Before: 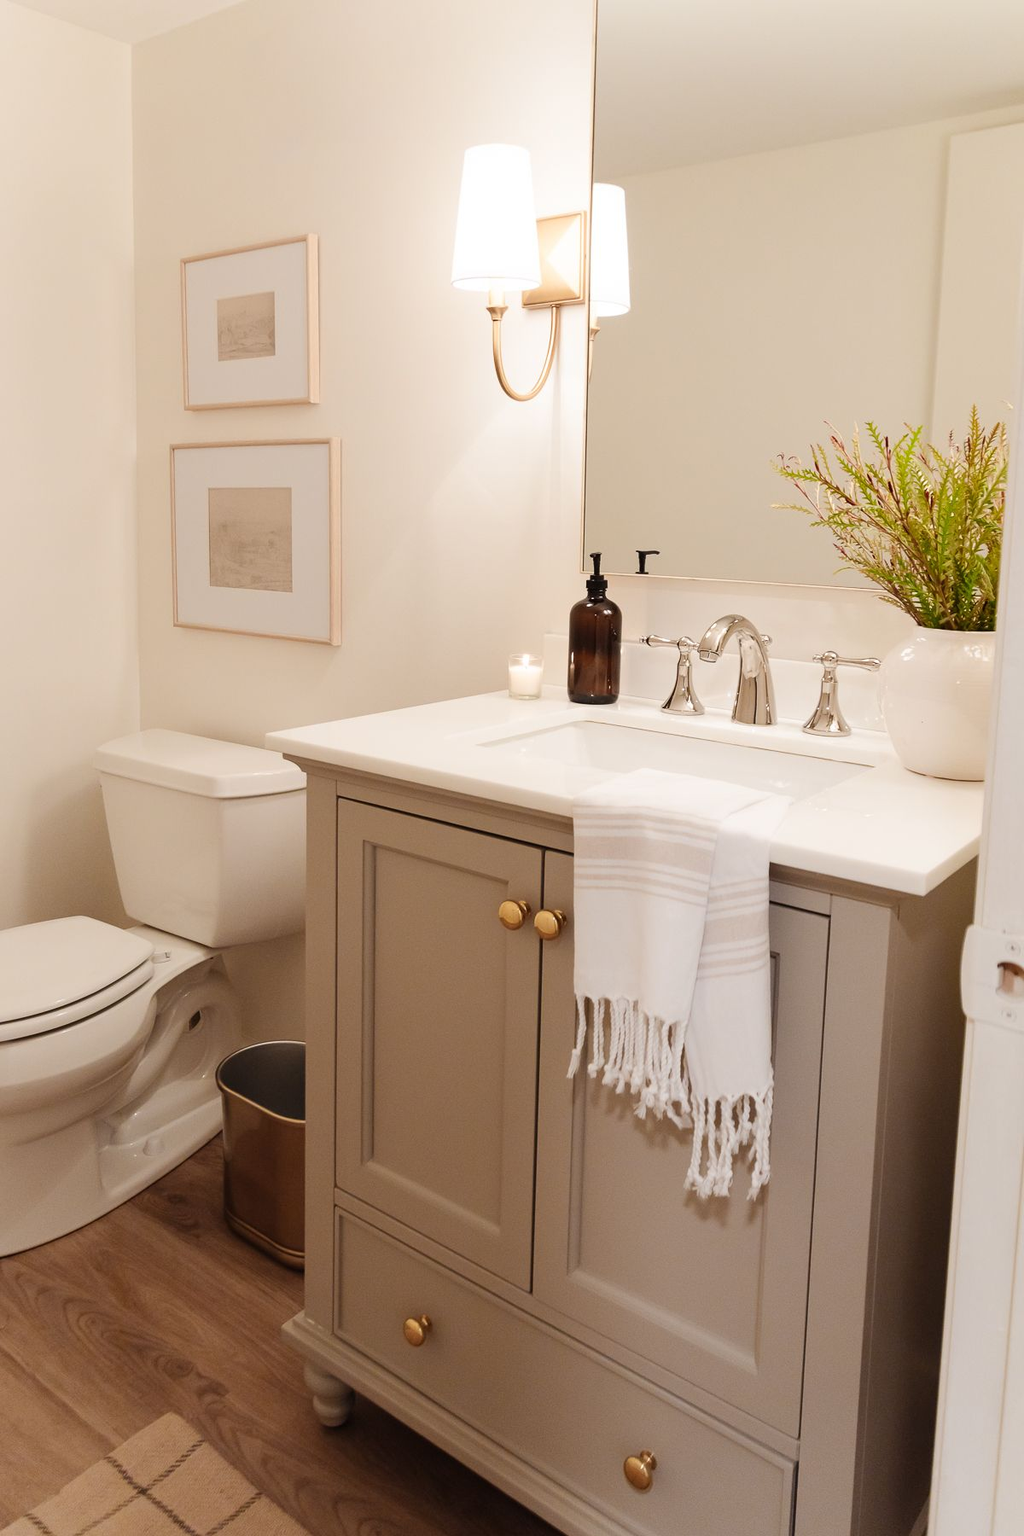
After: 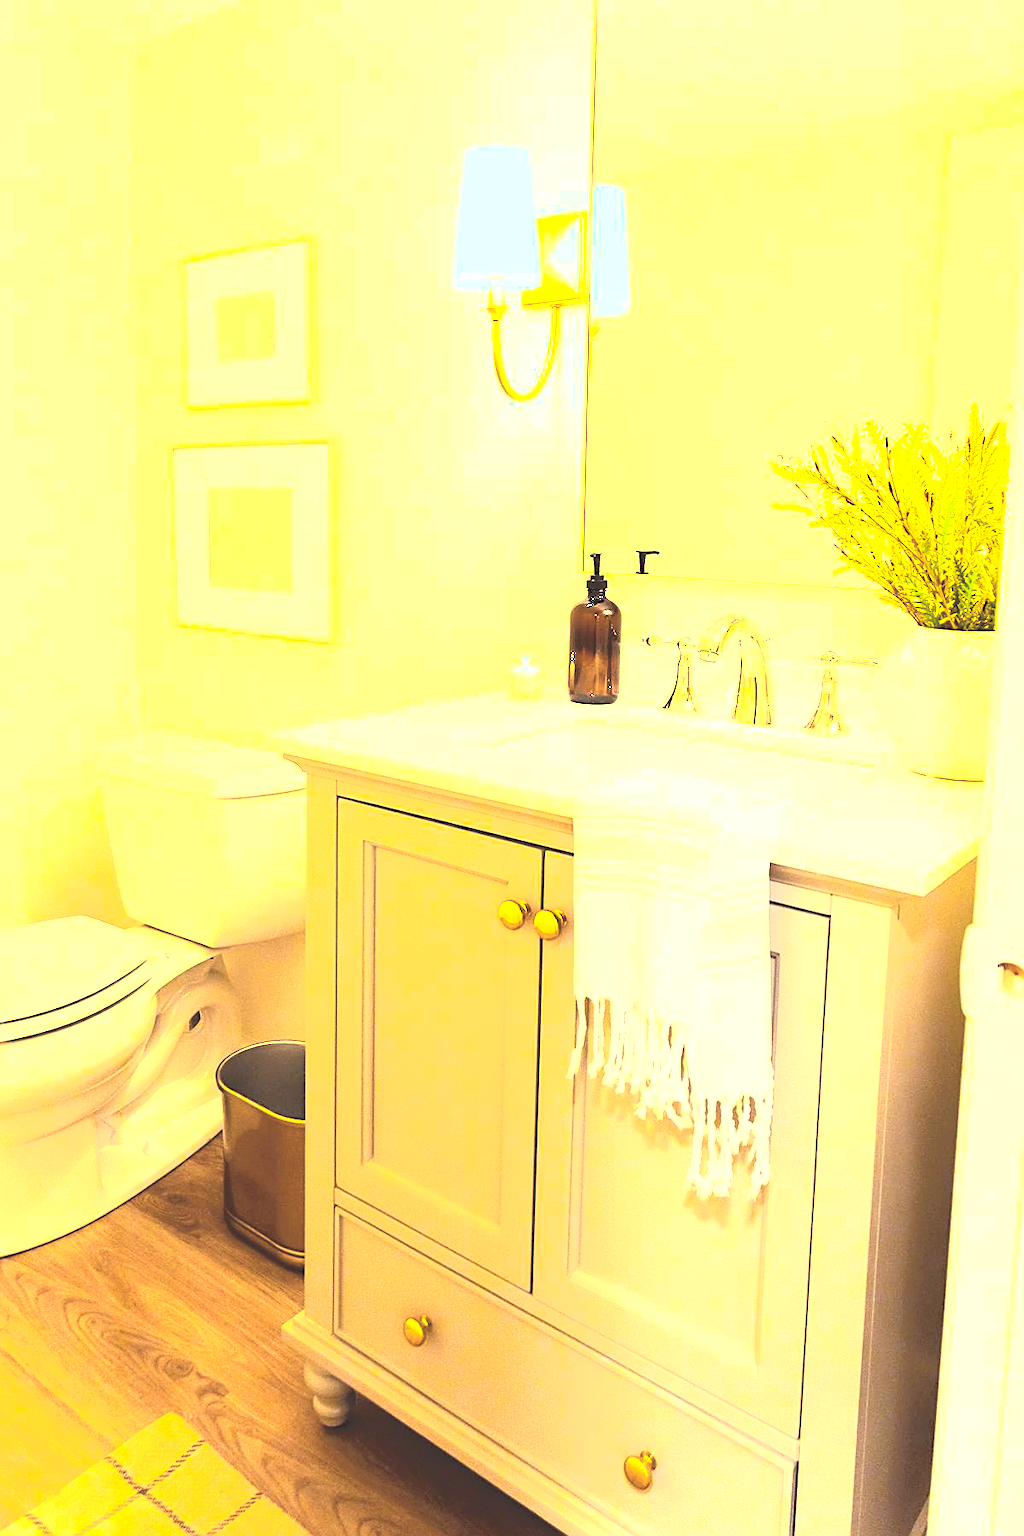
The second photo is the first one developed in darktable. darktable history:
sharpen: on, module defaults
color correction: highlights b* 0.035, saturation 0.982
tone curve: curves: ch0 [(0, 0) (0.003, 0.195) (0.011, 0.161) (0.025, 0.21) (0.044, 0.24) (0.069, 0.254) (0.1, 0.283) (0.136, 0.347) (0.177, 0.412) (0.224, 0.455) (0.277, 0.531) (0.335, 0.606) (0.399, 0.679) (0.468, 0.748) (0.543, 0.814) (0.623, 0.876) (0.709, 0.927) (0.801, 0.949) (0.898, 0.962) (1, 1)], color space Lab, independent channels, preserve colors none
color balance rgb: highlights gain › luminance 15.18%, highlights gain › chroma 6.971%, highlights gain › hue 124.26°, perceptual saturation grading › global saturation 29.568%, perceptual brilliance grading › global brilliance 29.846%, perceptual brilliance grading › highlights 49.946%, perceptual brilliance grading › mid-tones 50.514%, perceptual brilliance grading › shadows -22.136%, global vibrance 41.049%
